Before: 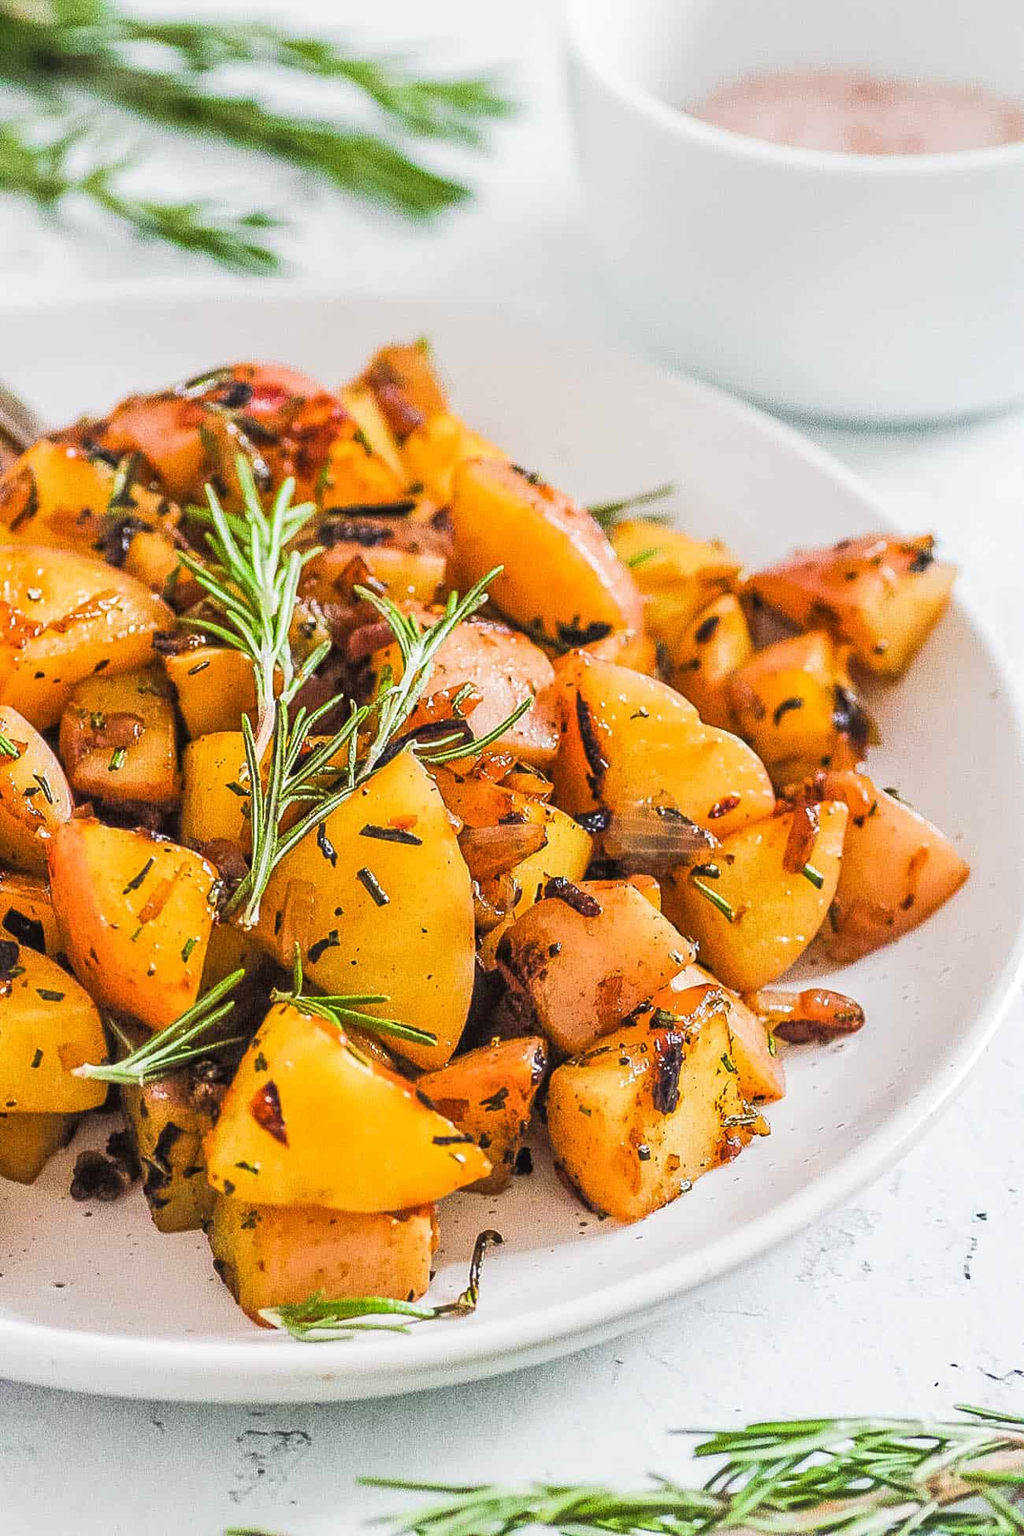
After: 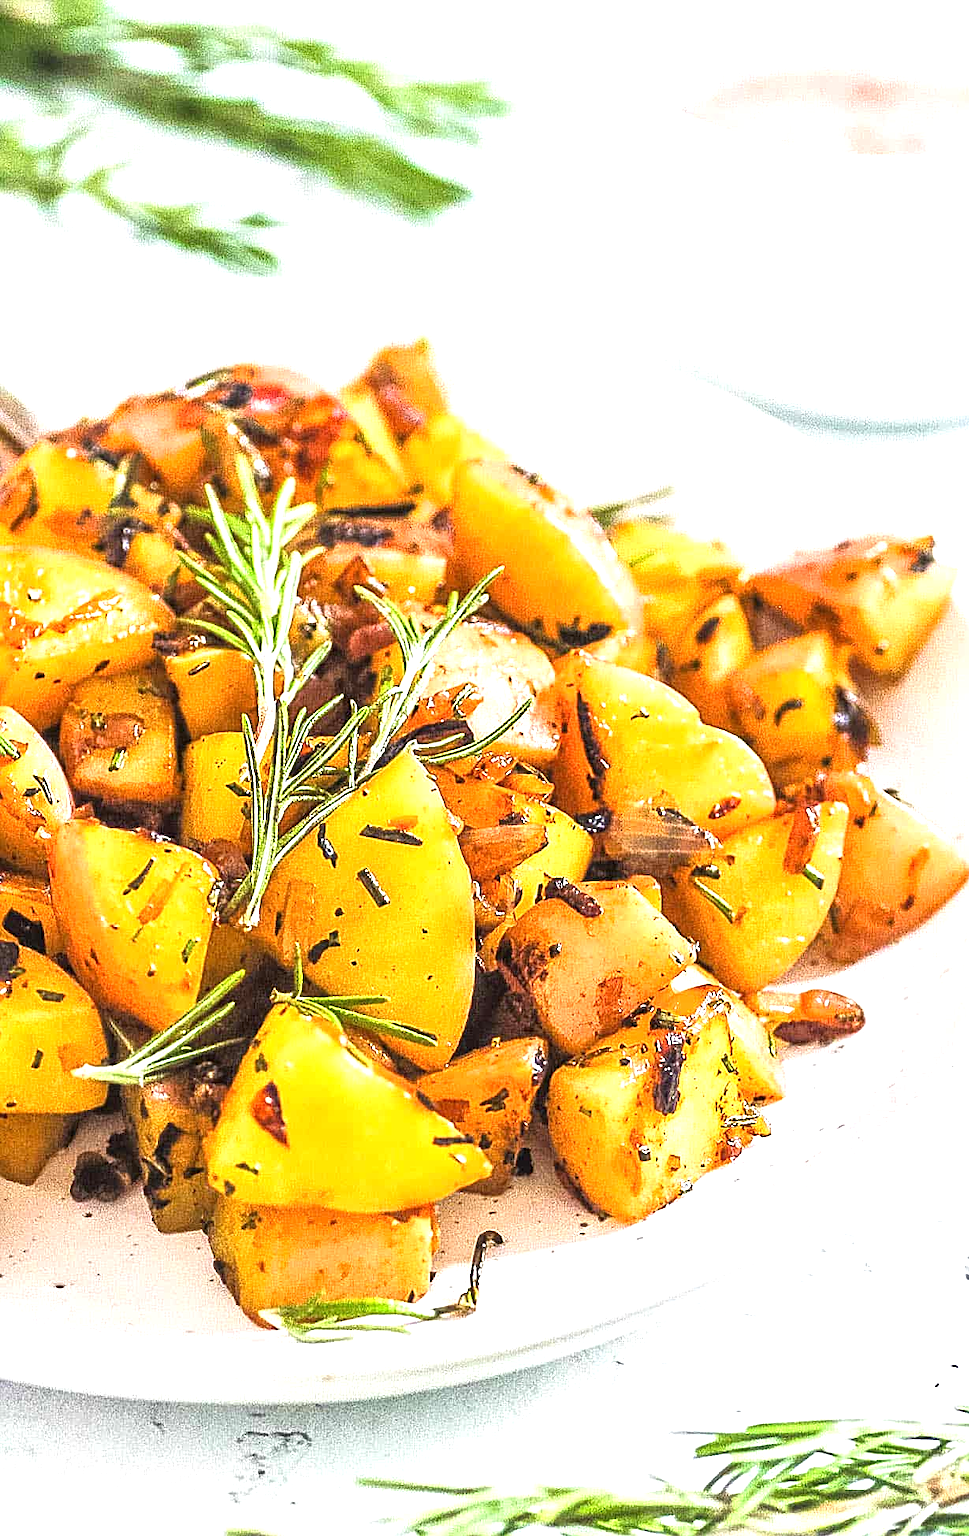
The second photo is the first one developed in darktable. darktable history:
exposure: exposure 0.916 EV, compensate exposure bias true, compensate highlight preservation false
sharpen: on, module defaults
crop and rotate: left 0%, right 5.338%
